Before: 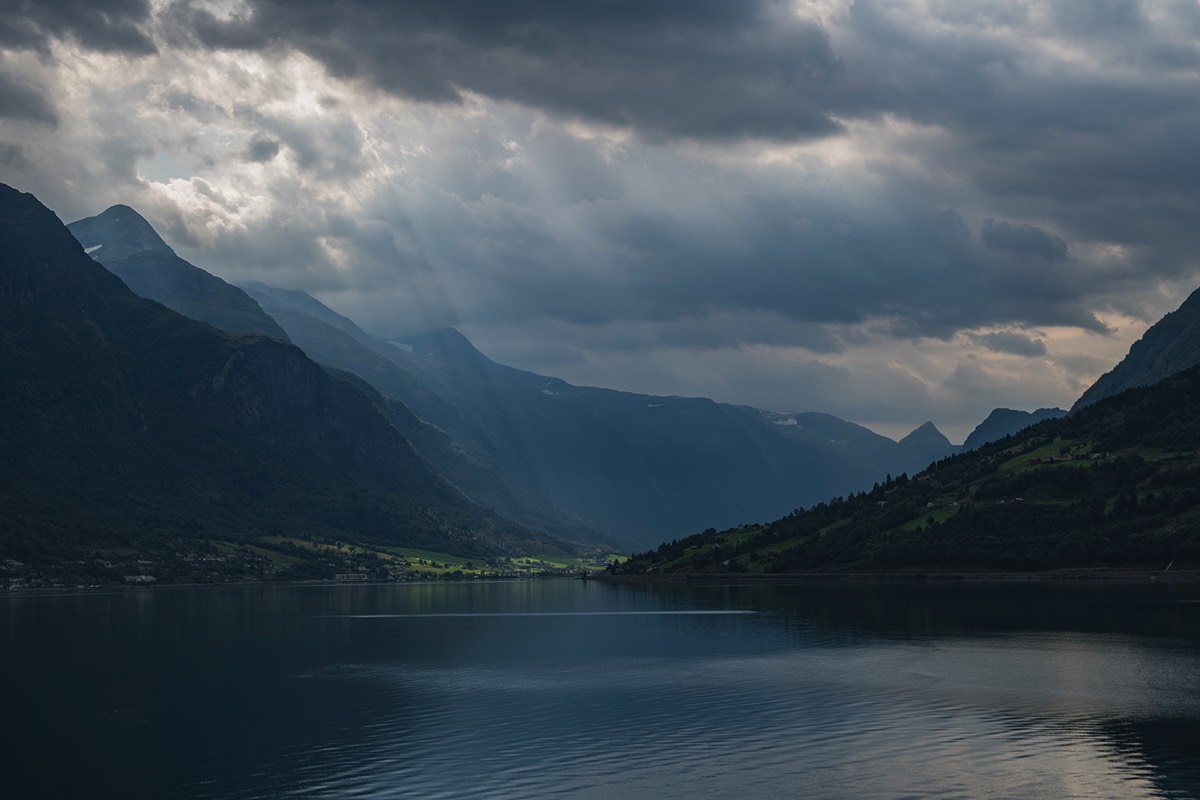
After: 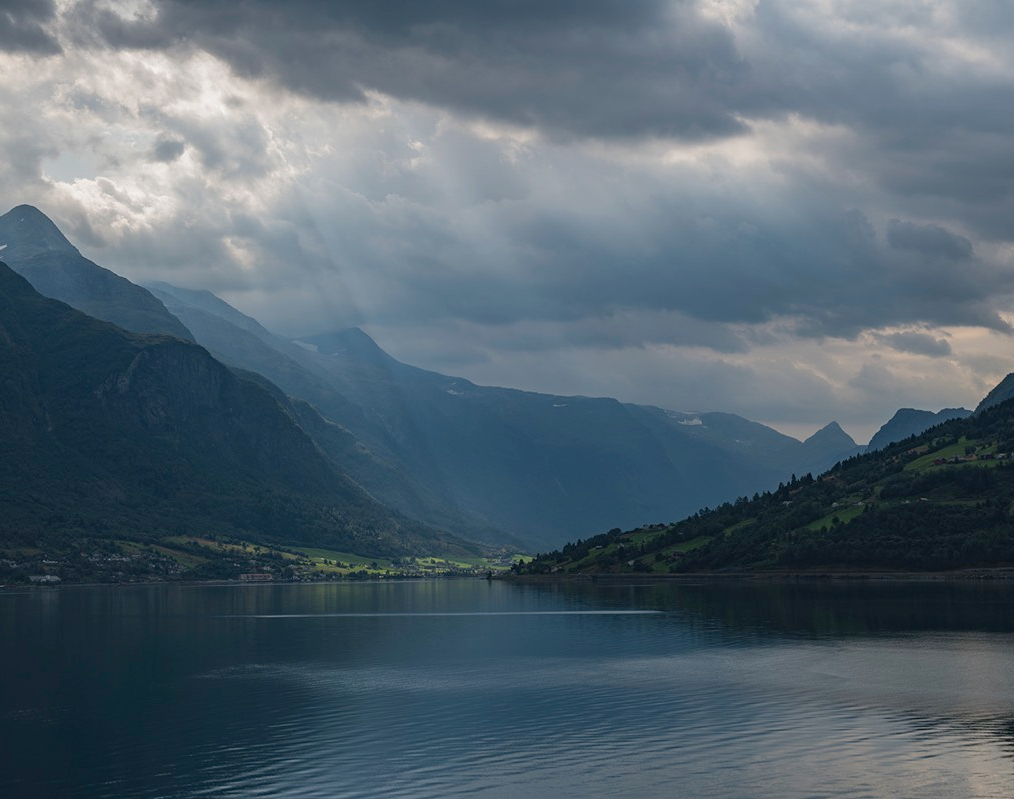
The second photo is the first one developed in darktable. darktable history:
crop: left 7.977%, right 7.474%
